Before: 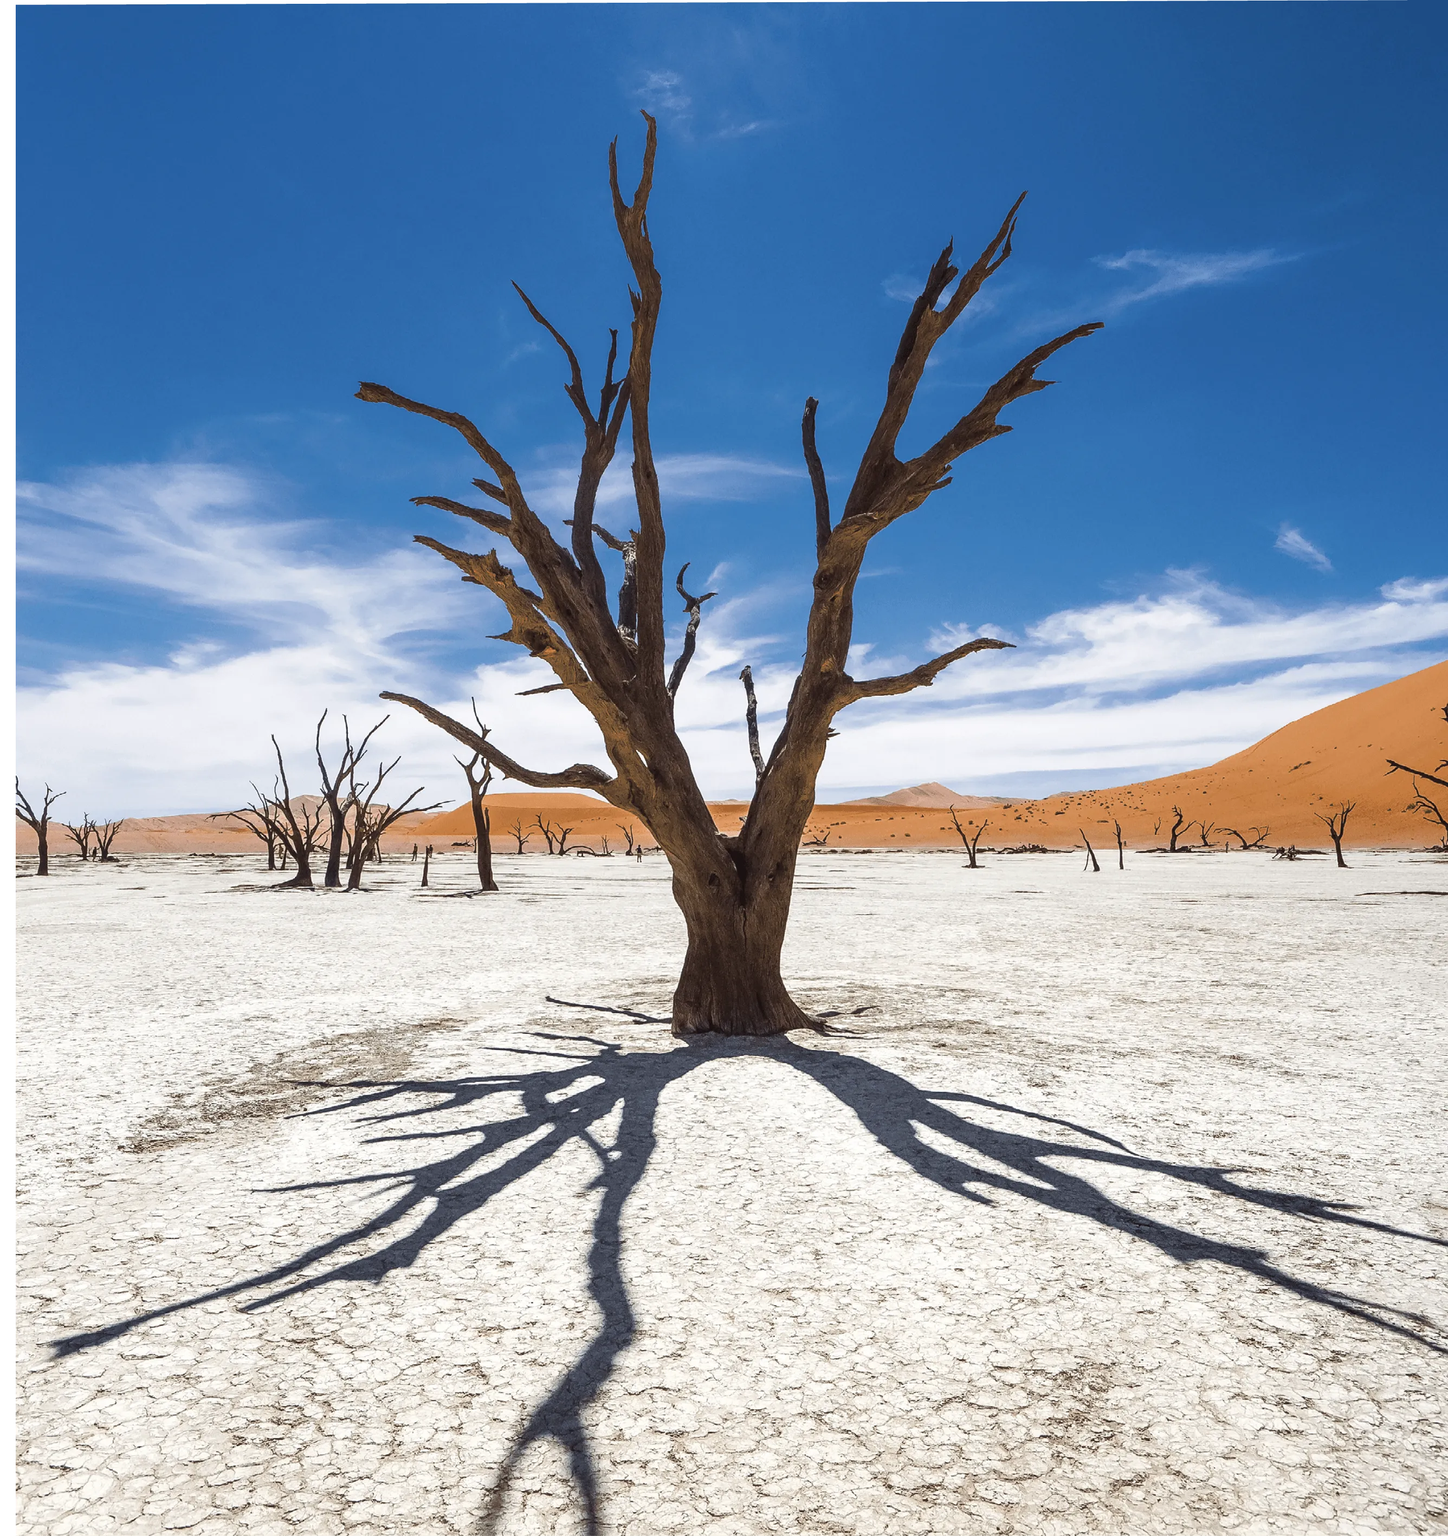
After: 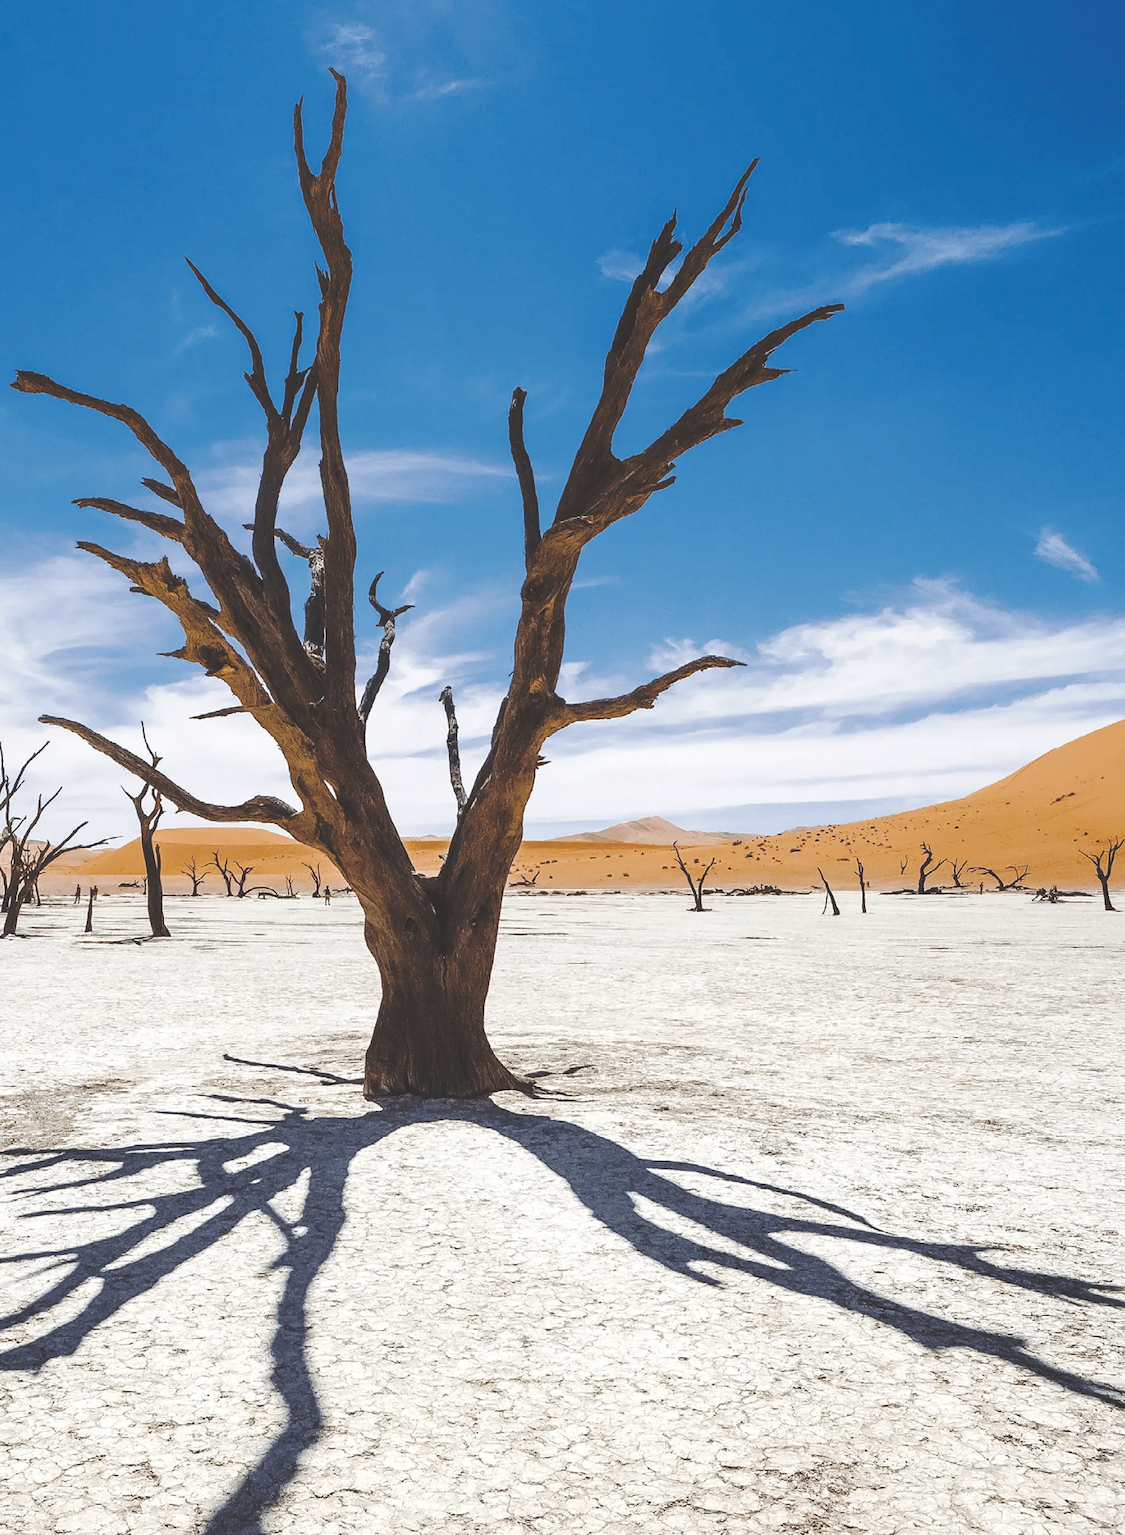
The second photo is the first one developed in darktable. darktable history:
base curve: curves: ch0 [(0, 0.024) (0.055, 0.065) (0.121, 0.166) (0.236, 0.319) (0.693, 0.726) (1, 1)], preserve colors none
exposure: black level correction 0.001, exposure 0.015 EV, compensate highlight preservation false
crop and rotate: left 23.868%, top 3.244%, right 6.223%, bottom 6.889%
